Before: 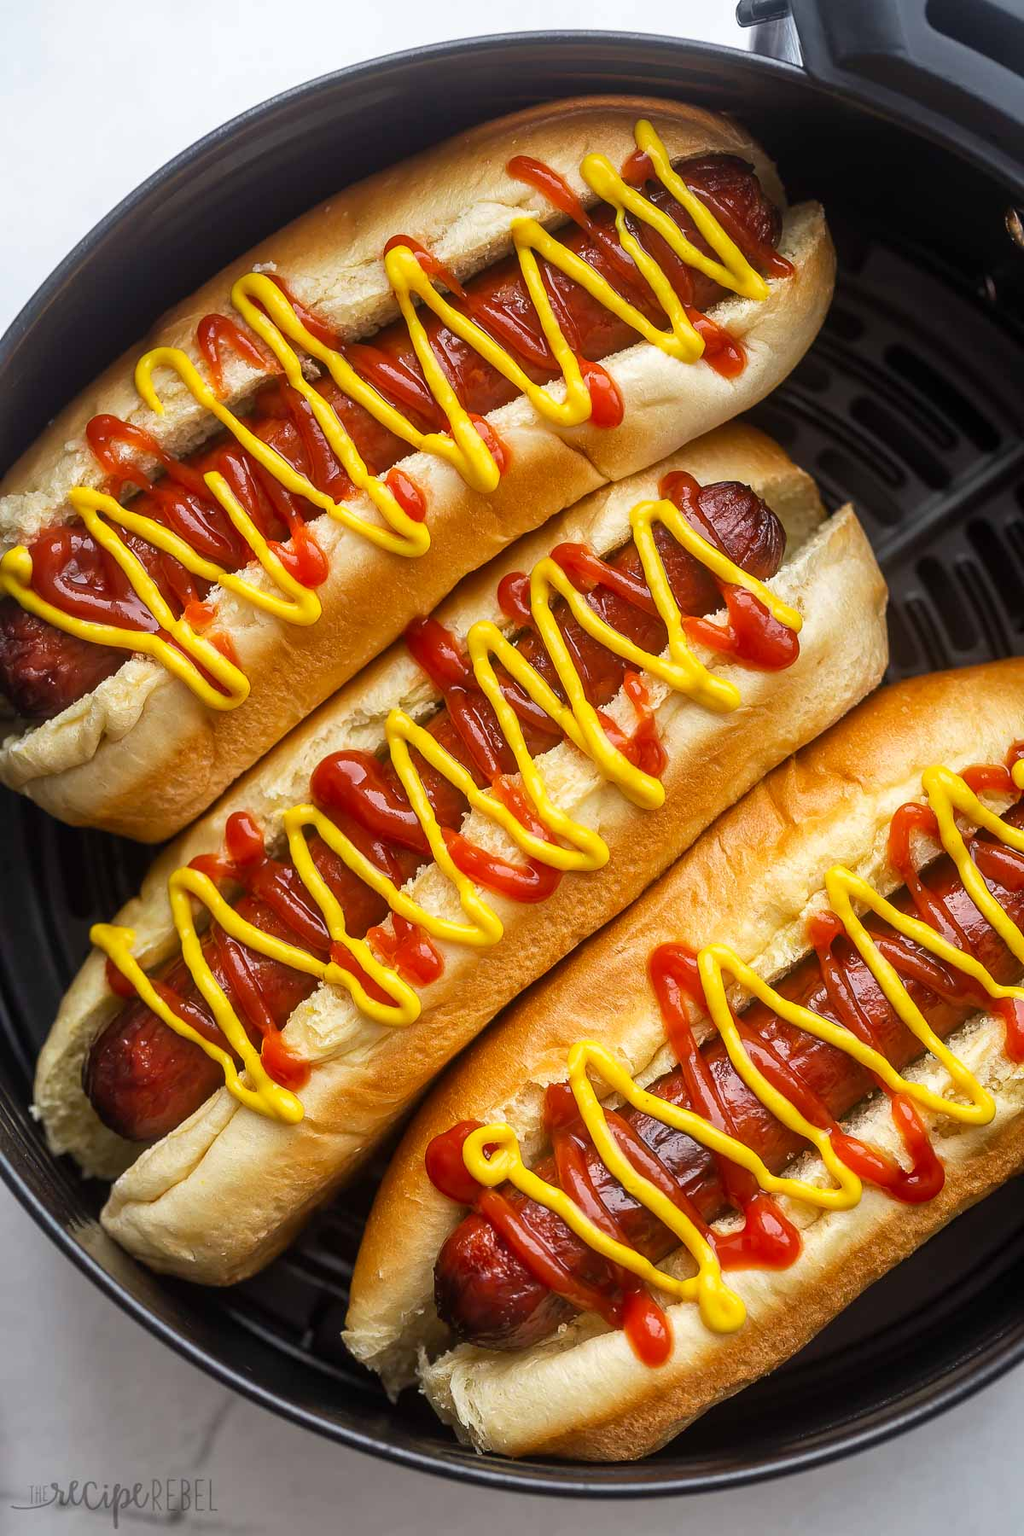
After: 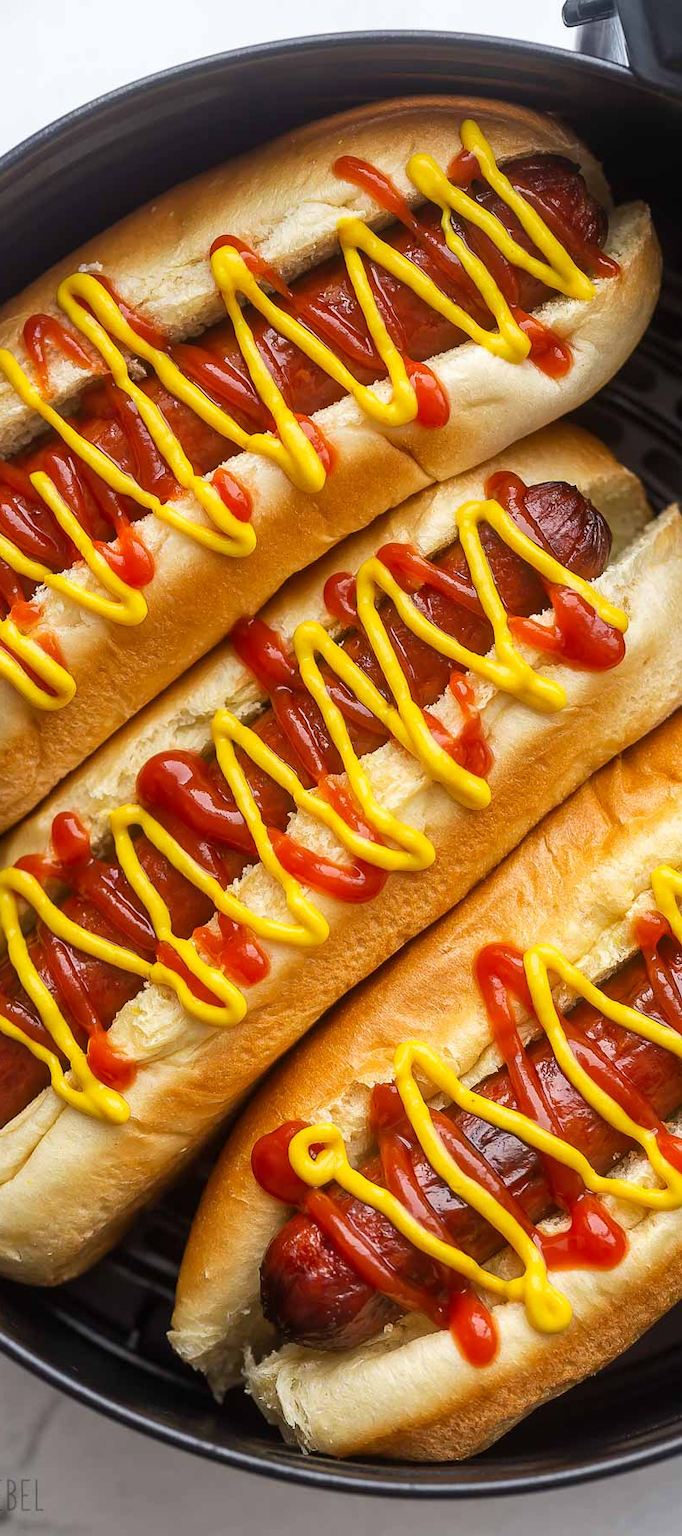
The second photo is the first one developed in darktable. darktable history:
crop: left 17.057%, right 16.248%
